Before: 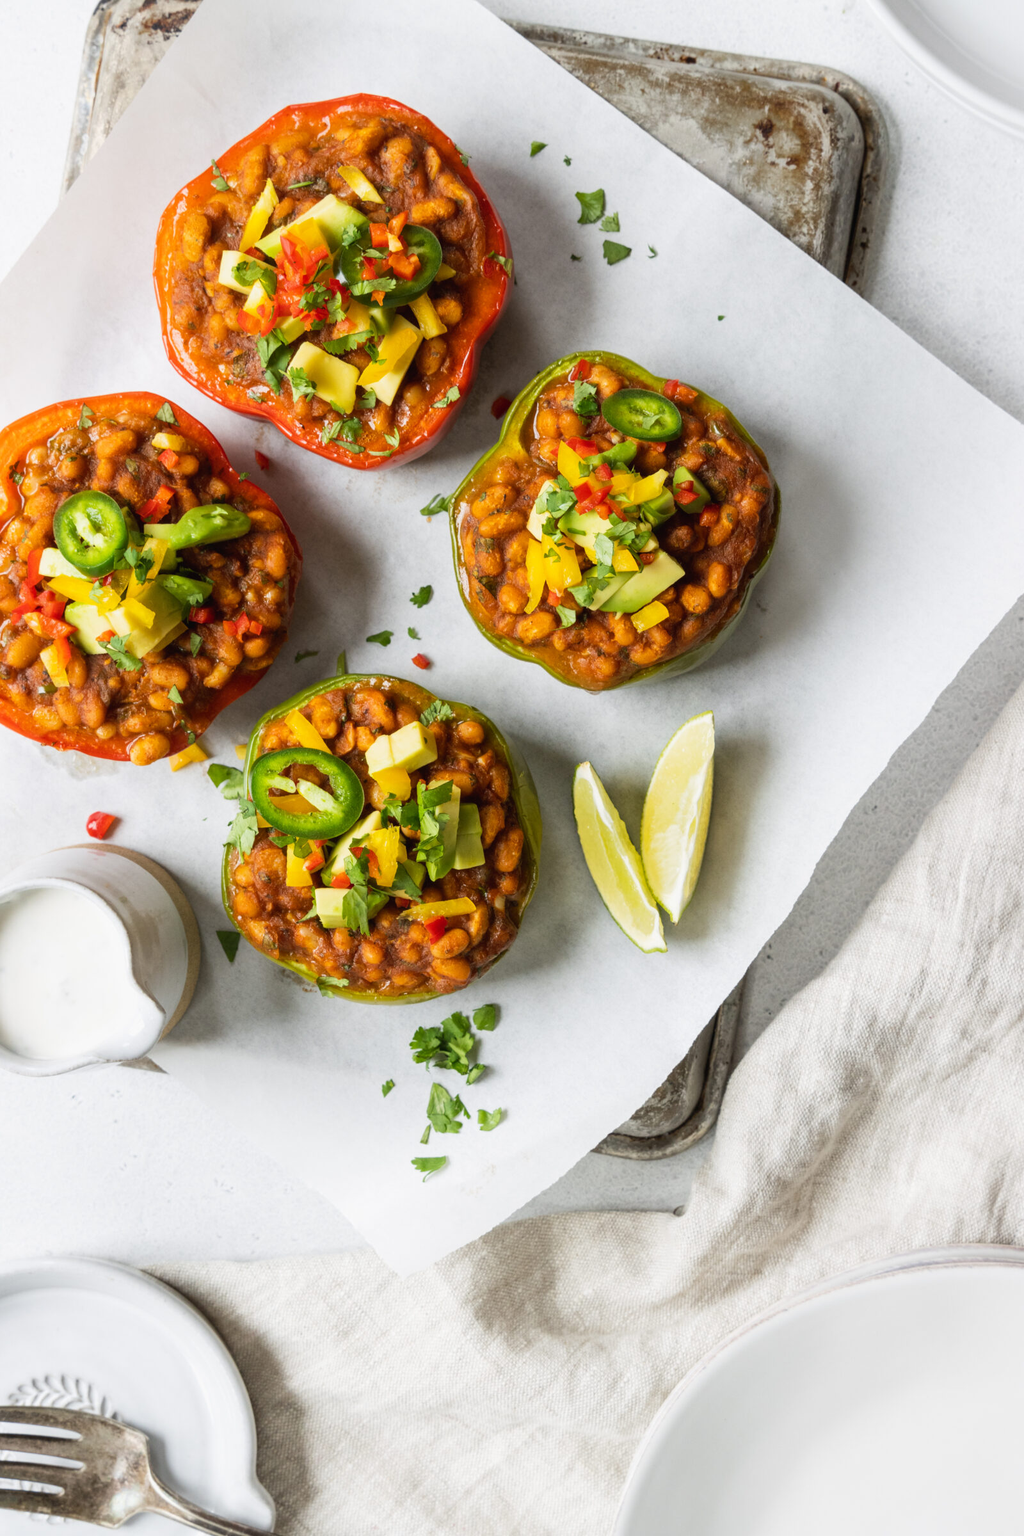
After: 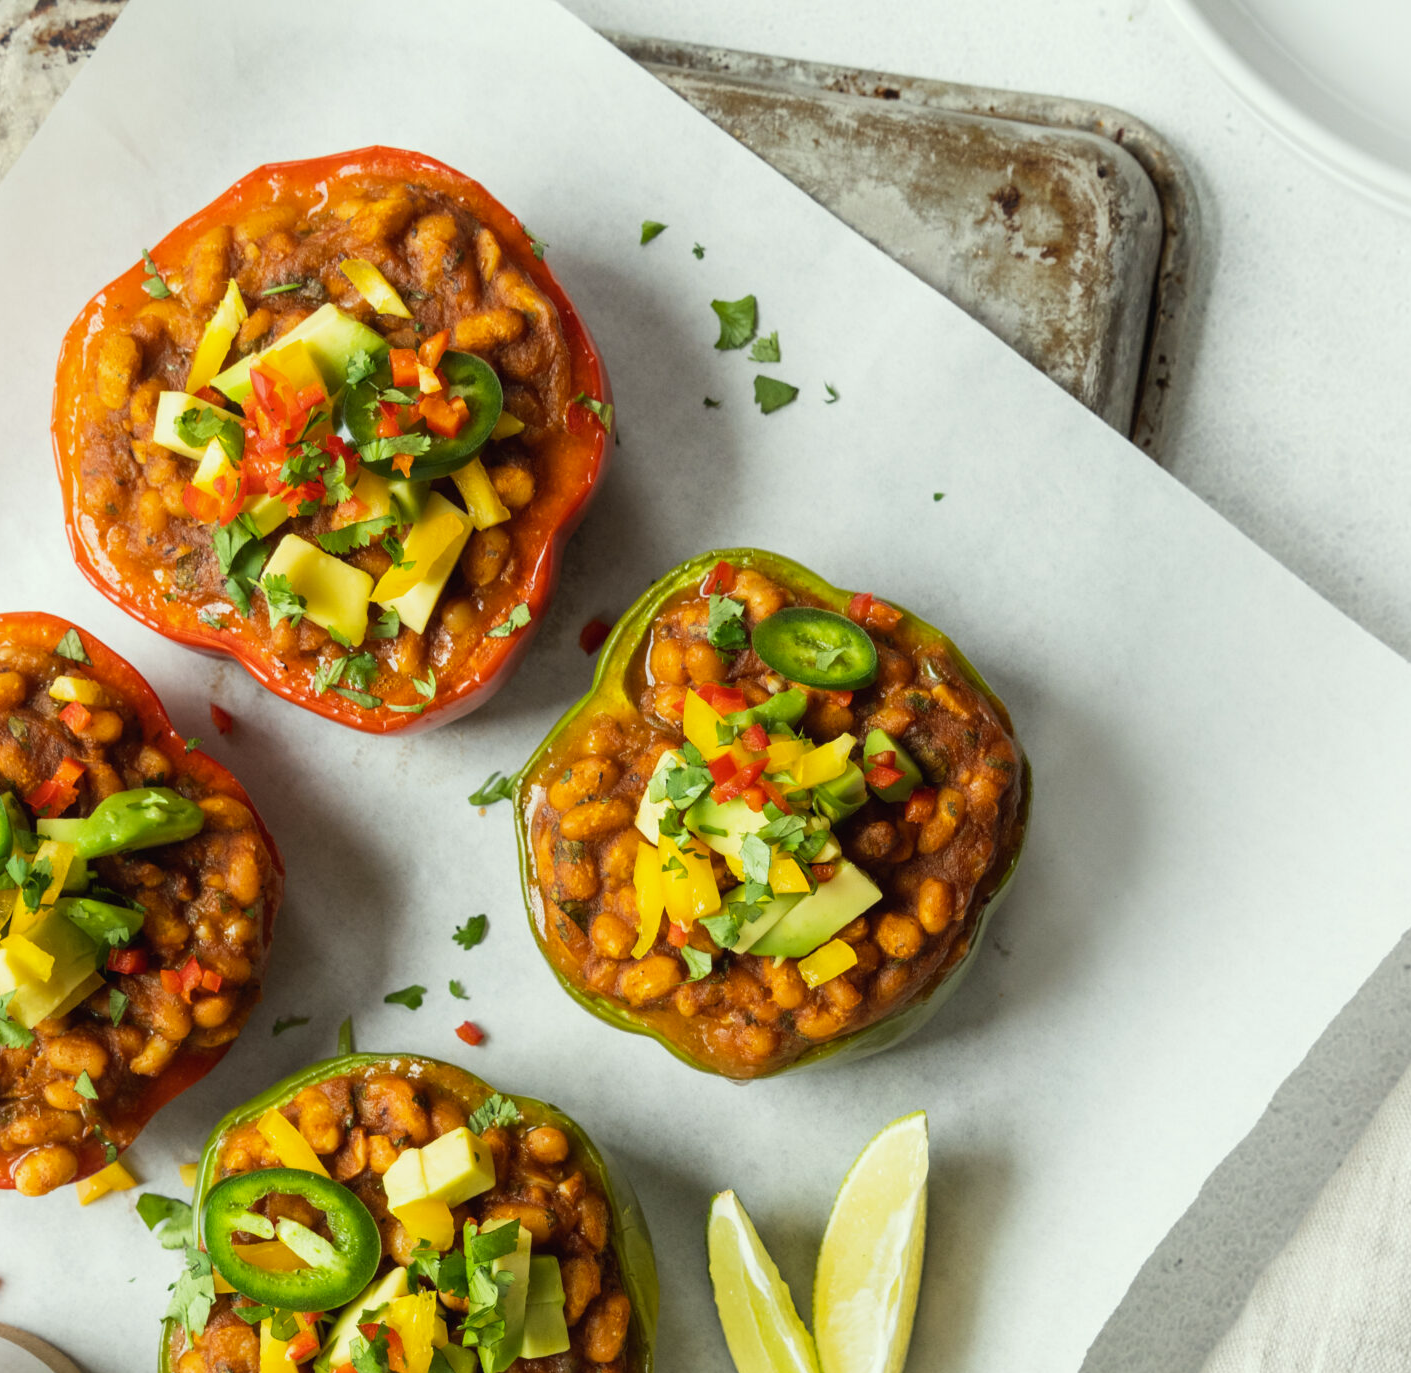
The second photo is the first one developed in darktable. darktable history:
crop and rotate: left 11.812%, bottom 42.776%
color correction: highlights a* -4.73, highlights b* 5.06, saturation 0.97
